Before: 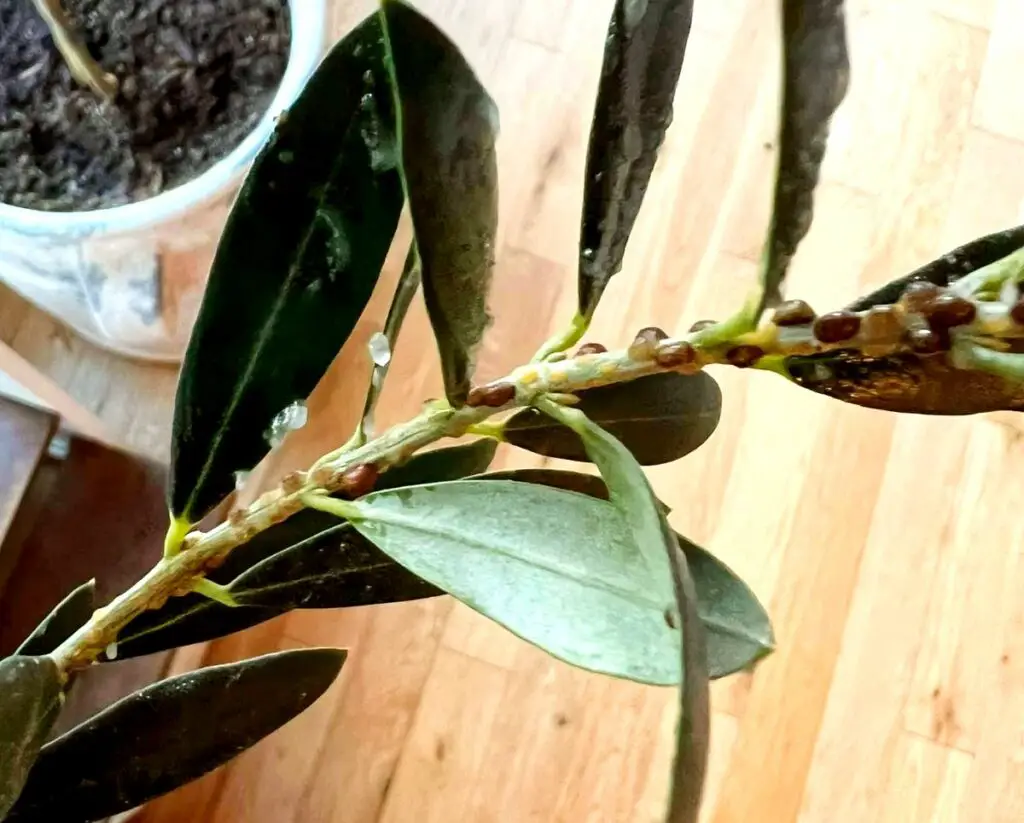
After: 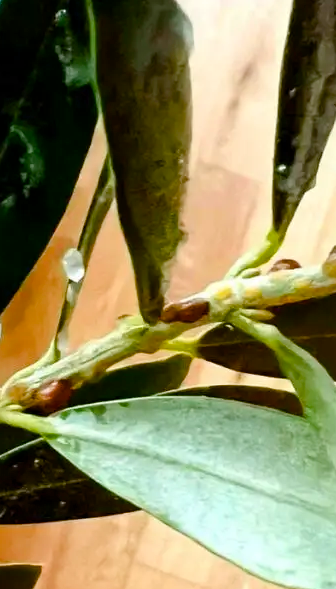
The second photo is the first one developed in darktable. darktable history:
crop and rotate: left 29.896%, top 10.235%, right 37.227%, bottom 18.1%
color balance rgb: shadows lift › chroma 0.831%, shadows lift › hue 111.41°, perceptual saturation grading › global saturation 0.164%, perceptual saturation grading › mid-tones 6.113%, perceptual saturation grading › shadows 72.249%, global vibrance 14.705%
exposure: compensate highlight preservation false
